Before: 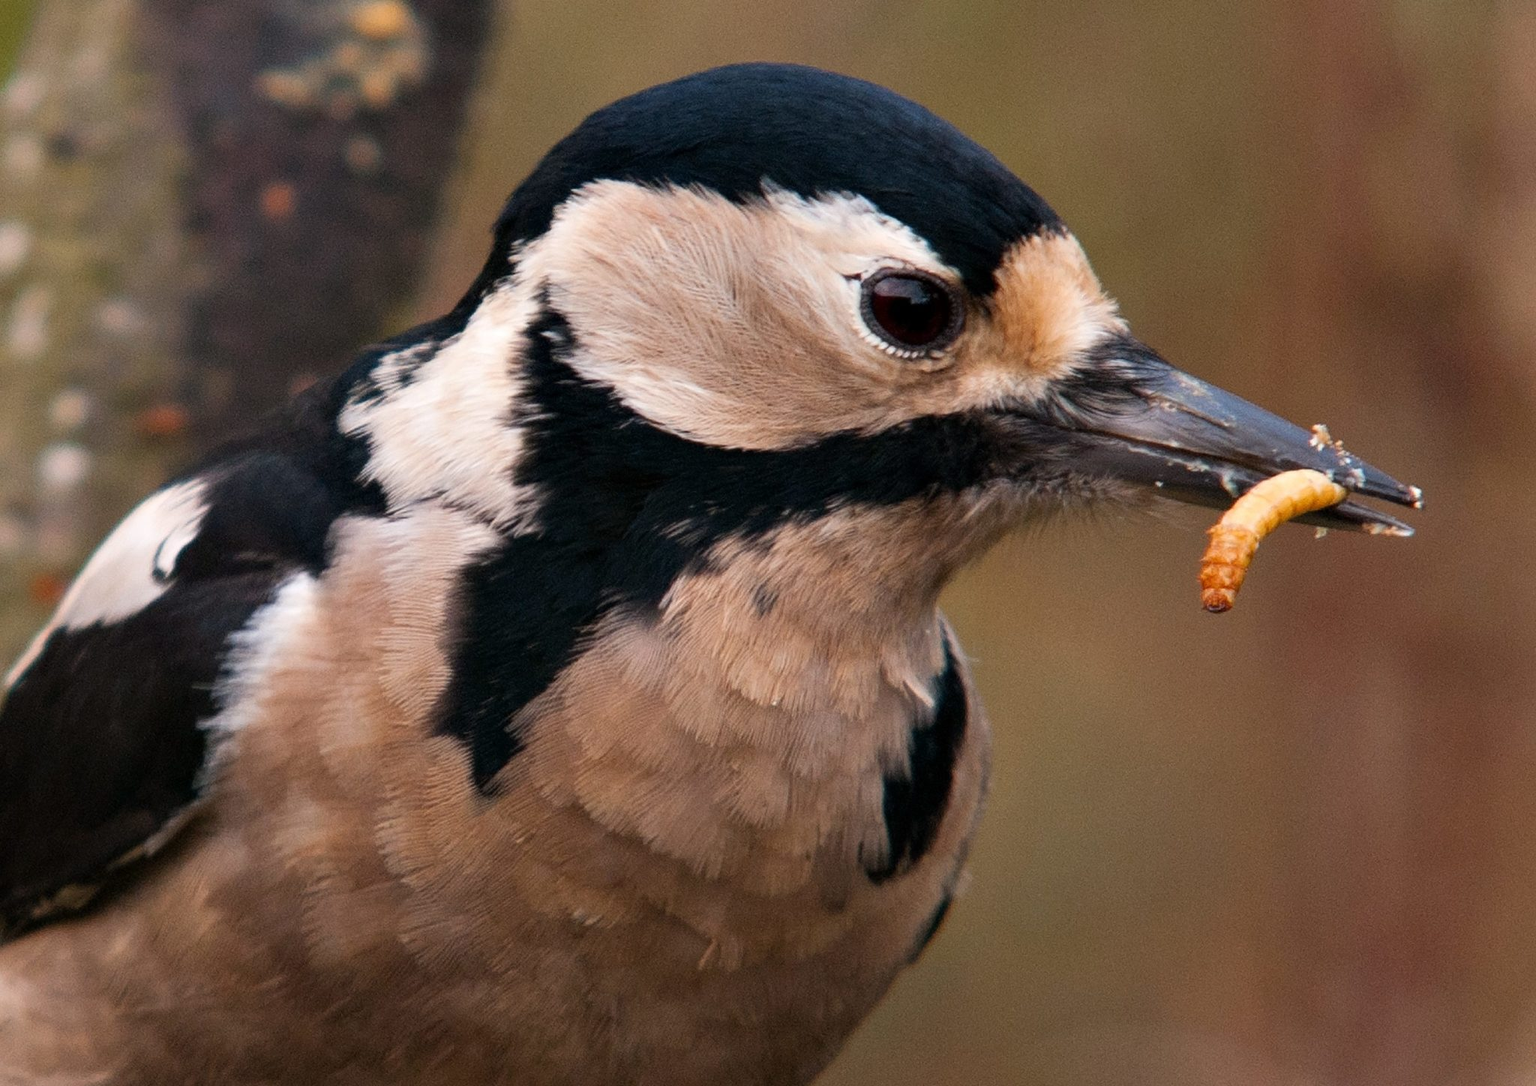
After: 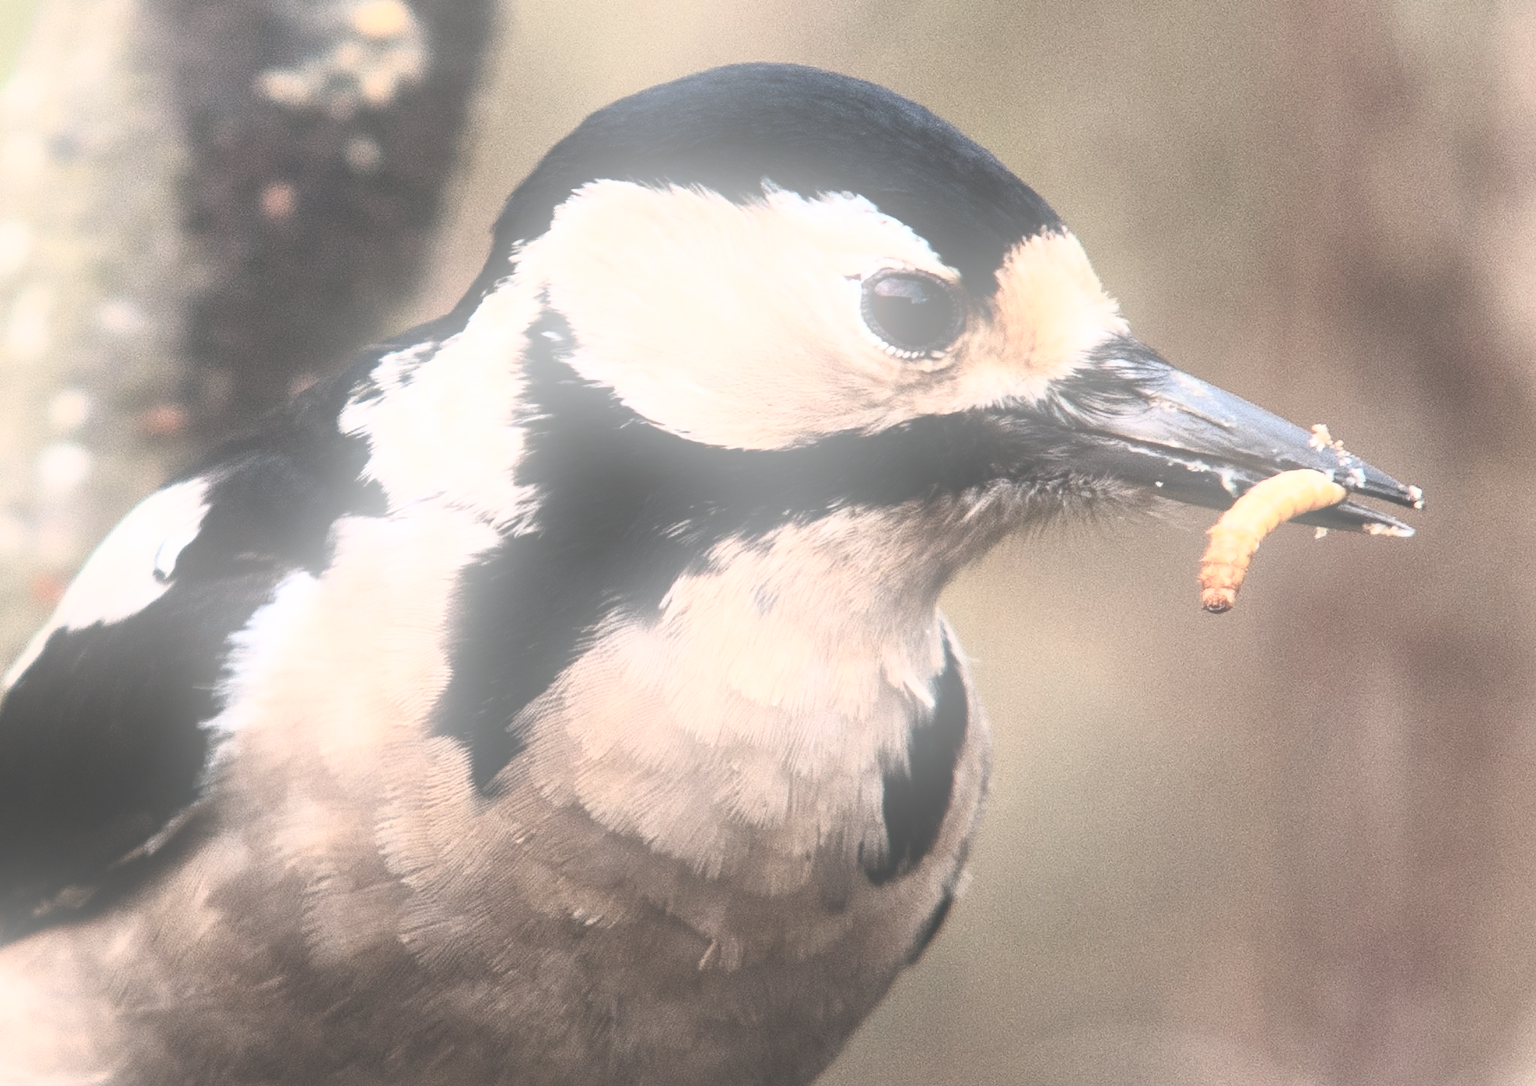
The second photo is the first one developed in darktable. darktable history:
contrast brightness saturation: contrast 0.57, brightness 0.57, saturation -0.34
exposure: black level correction -0.041, exposure 0.064 EV, compensate highlight preservation false
bloom: on, module defaults
